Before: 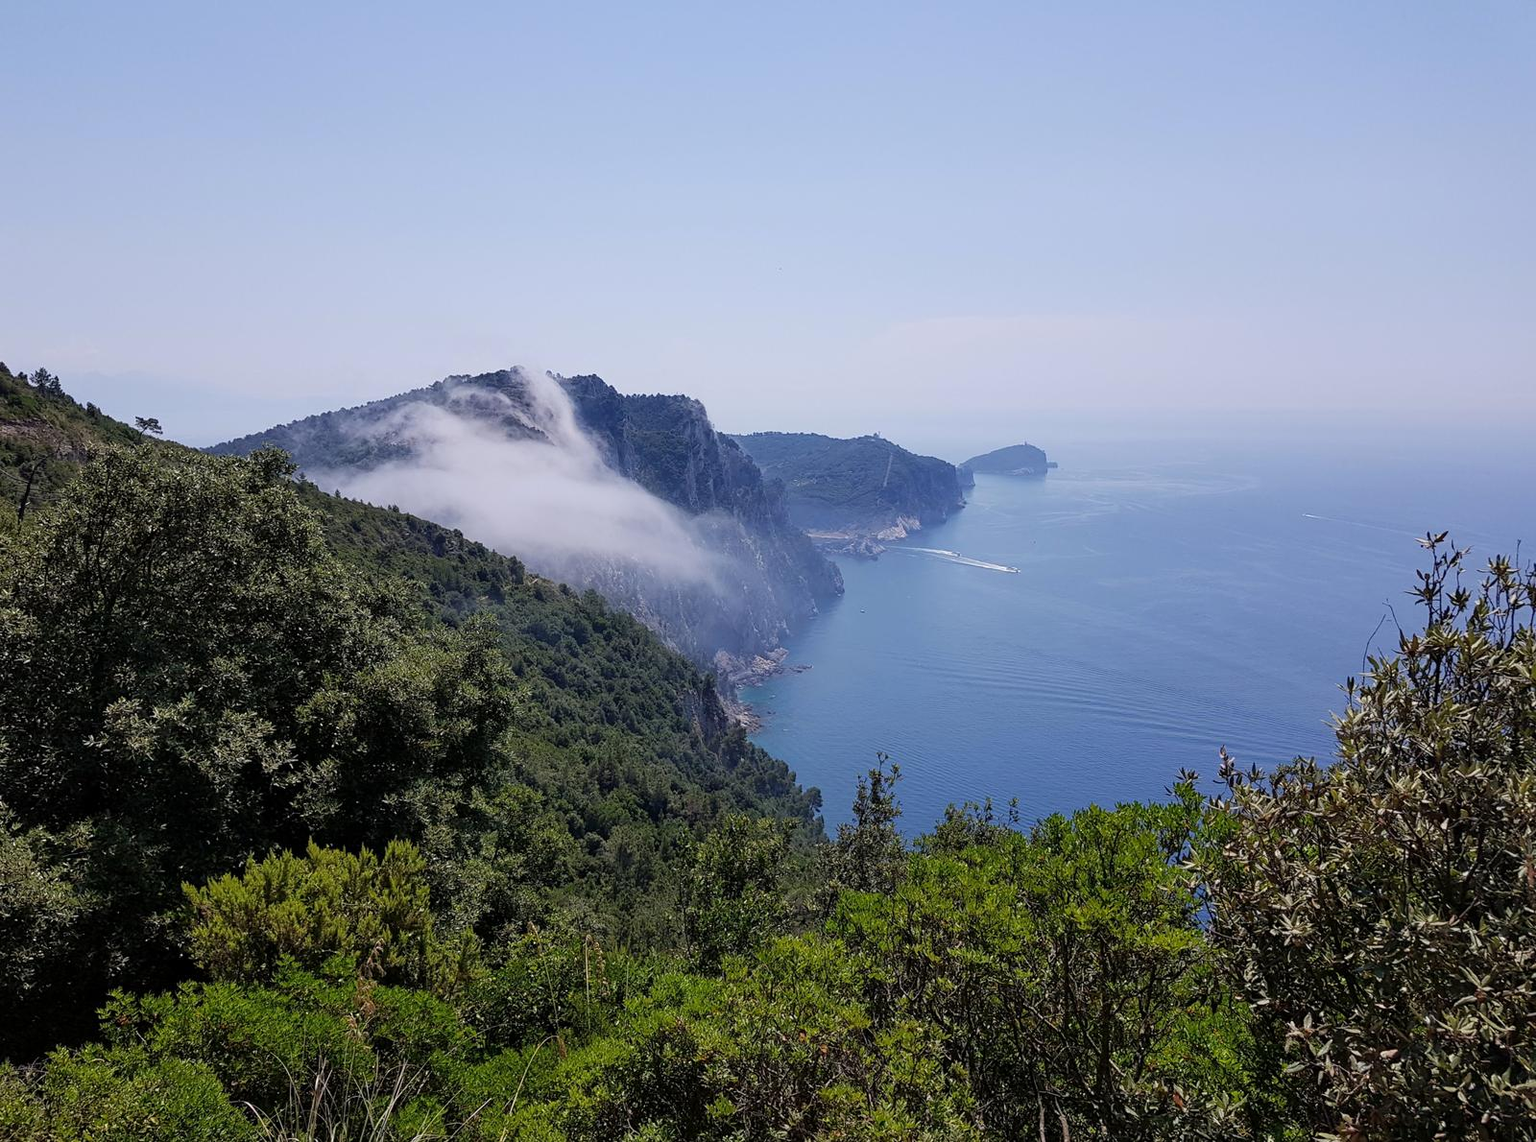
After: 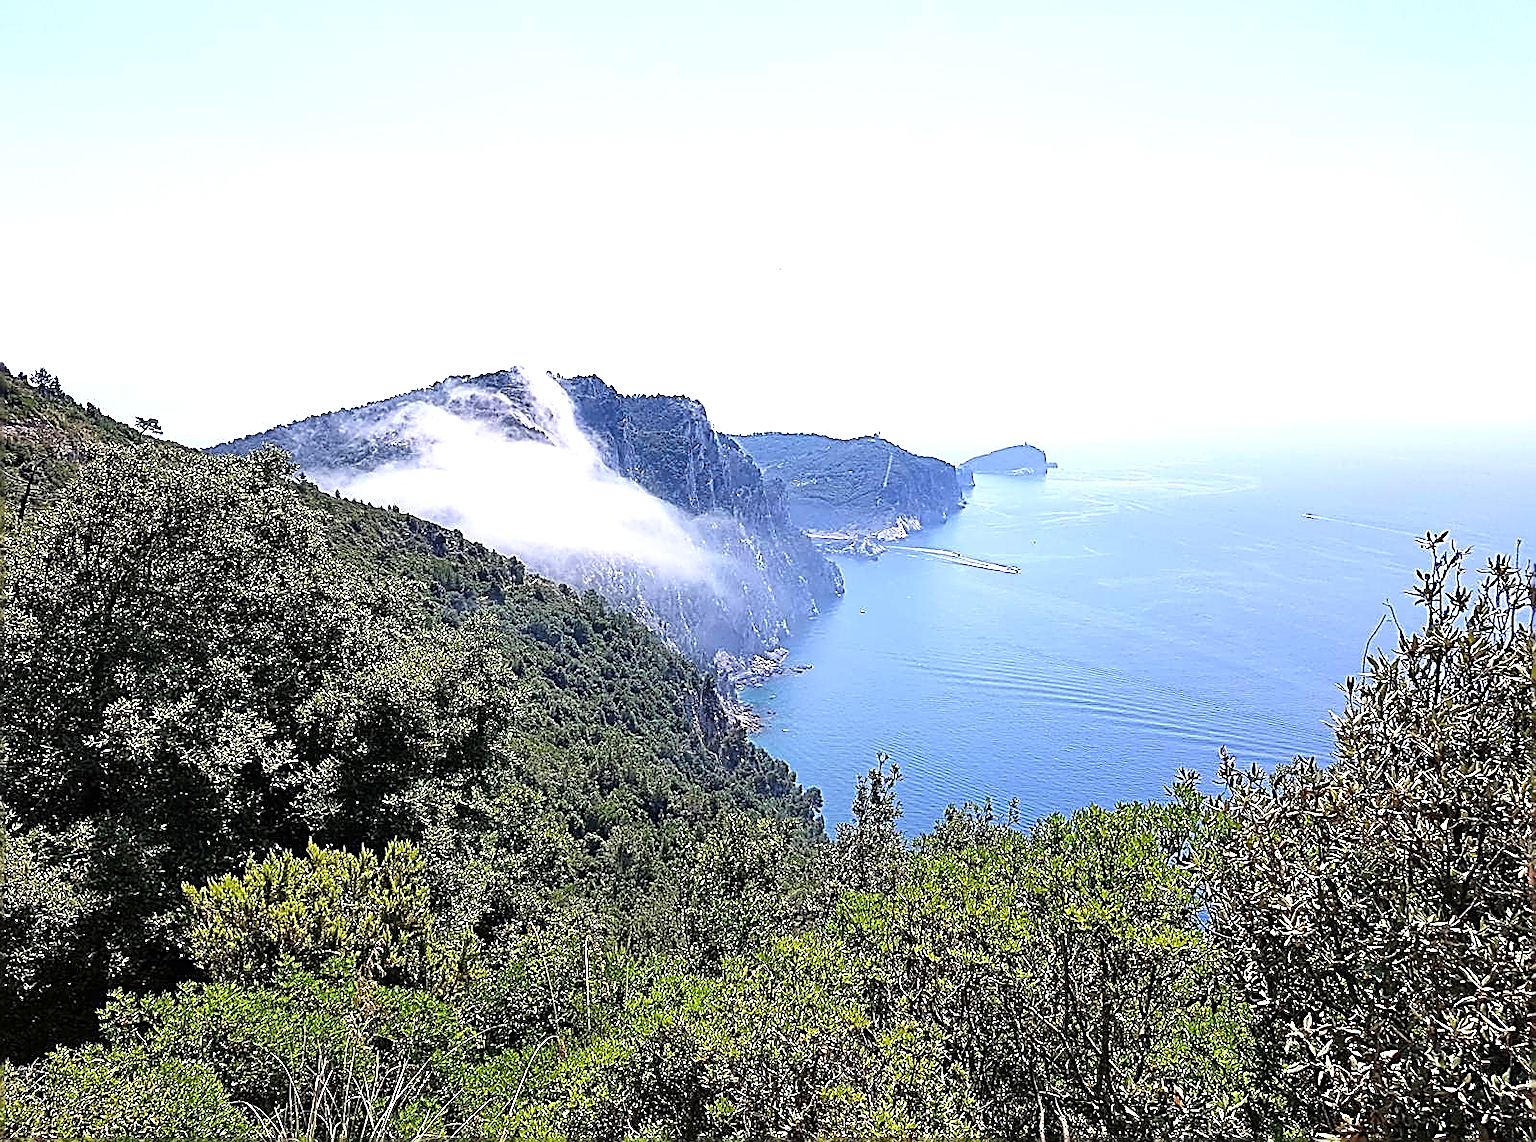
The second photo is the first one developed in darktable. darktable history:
sharpen: amount 2
exposure: black level correction 0, exposure 1.2 EV, compensate highlight preservation false
